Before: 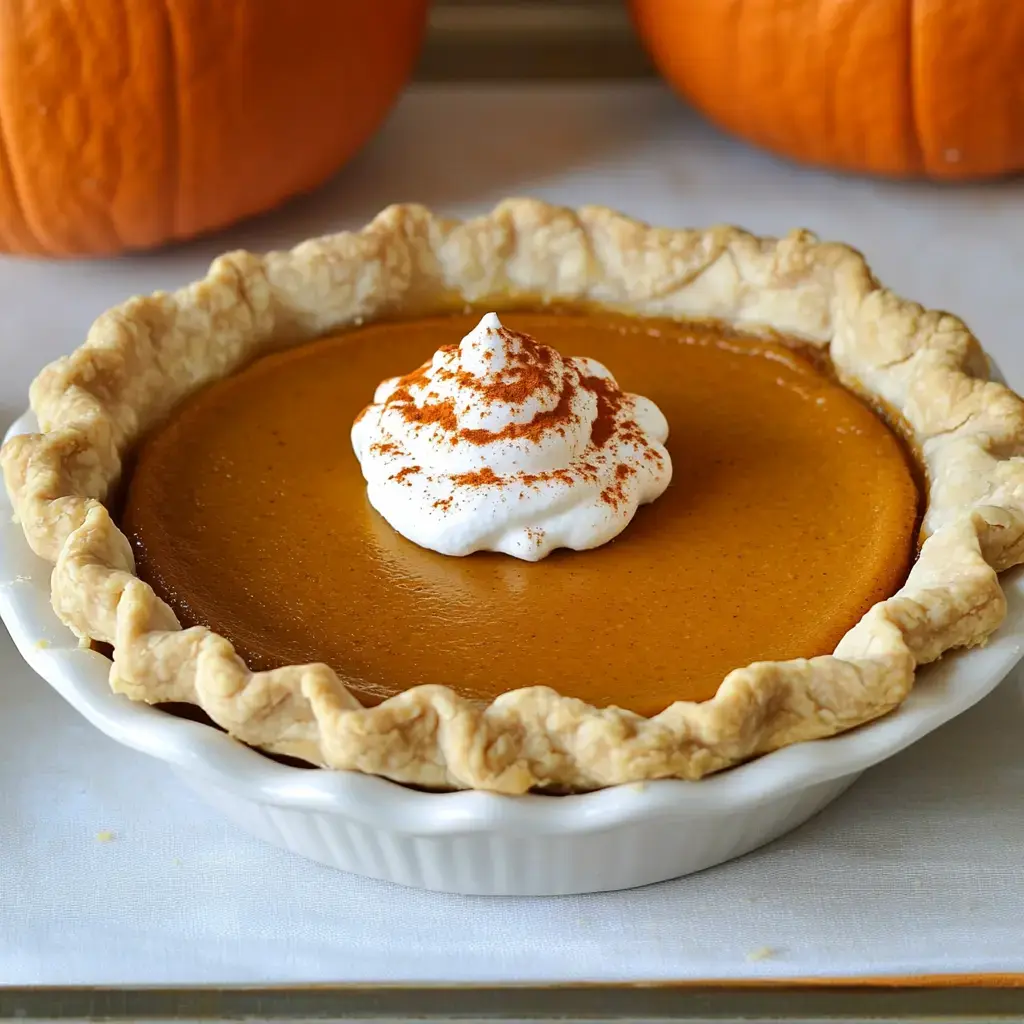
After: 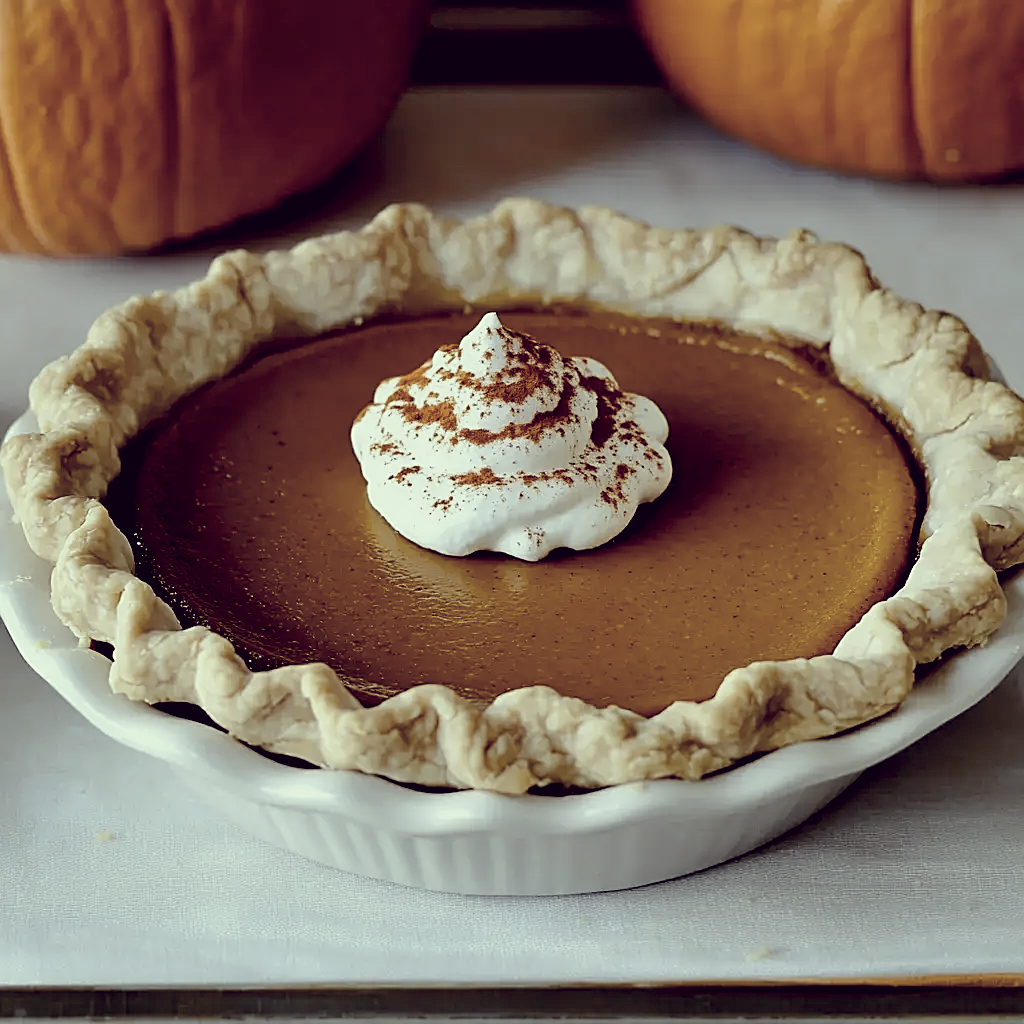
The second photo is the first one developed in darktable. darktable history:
exposure: black level correction 0.044, exposure -0.232 EV, compensate highlight preservation false
sharpen: on, module defaults
color correction: highlights a* -20.28, highlights b* 20.69, shadows a* 19.57, shadows b* -20, saturation 0.427
tone curve: curves: ch0 [(0, 0) (0.08, 0.056) (0.4, 0.4) (0.6, 0.612) (0.92, 0.924) (1, 1)], preserve colors none
